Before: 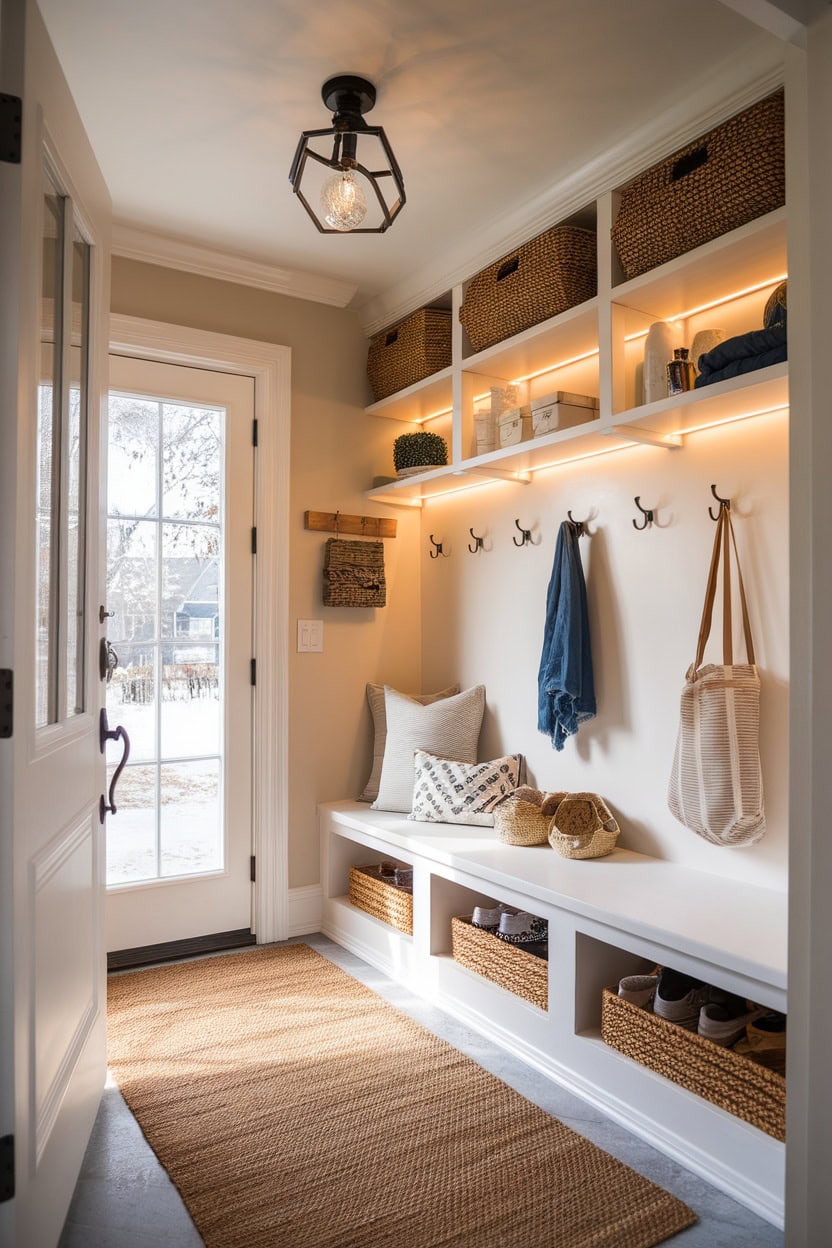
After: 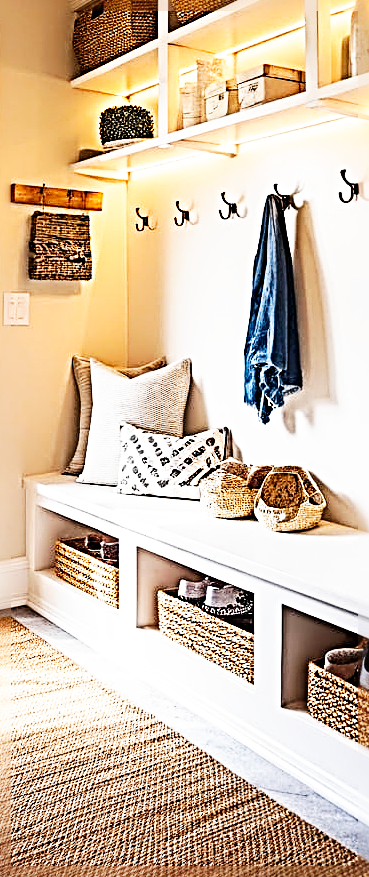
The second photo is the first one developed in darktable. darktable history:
sharpen: radius 4.001, amount 2
crop: left 35.432%, top 26.233%, right 20.145%, bottom 3.432%
base curve: curves: ch0 [(0, 0) (0.007, 0.004) (0.027, 0.03) (0.046, 0.07) (0.207, 0.54) (0.442, 0.872) (0.673, 0.972) (1, 1)], preserve colors none
